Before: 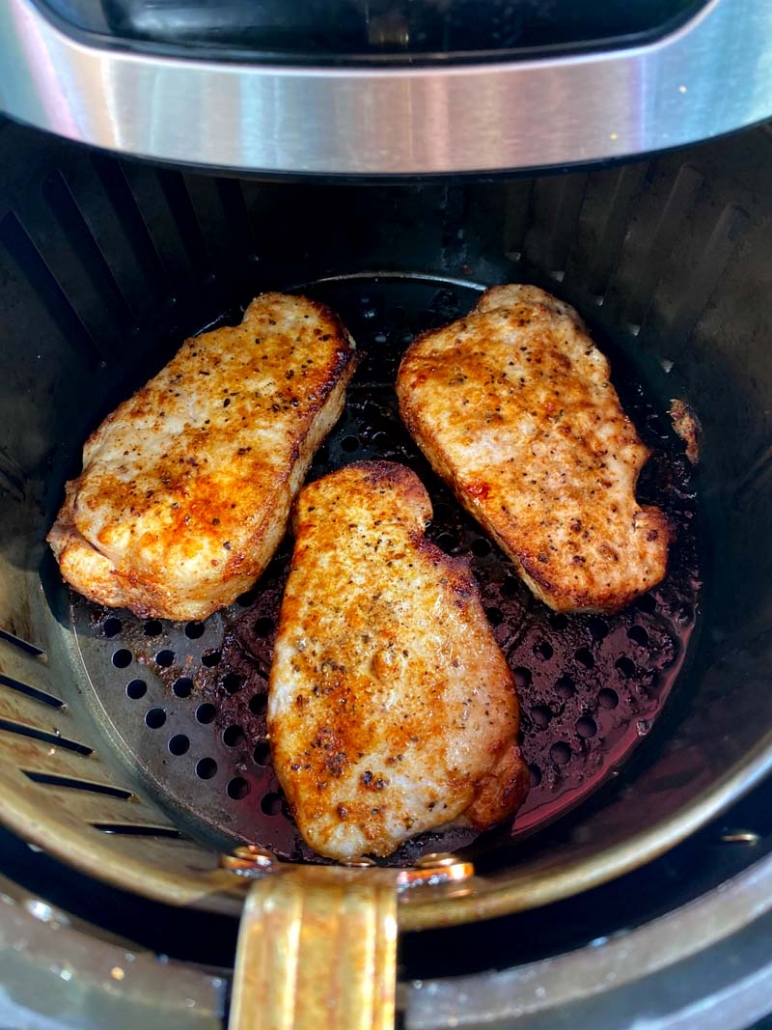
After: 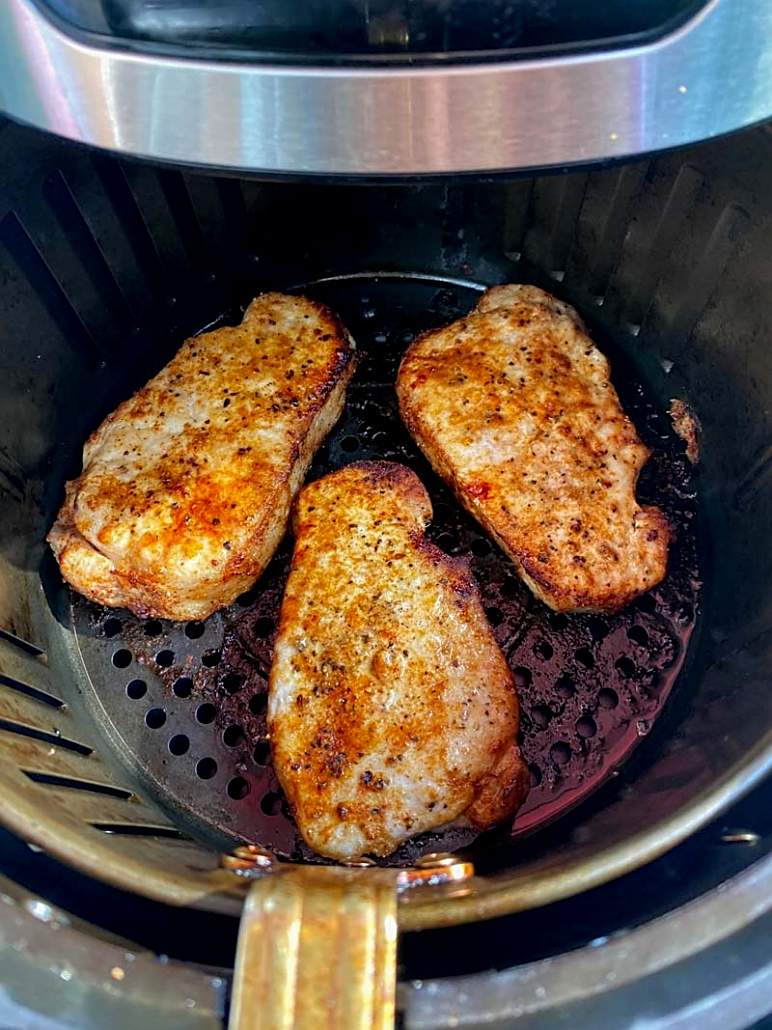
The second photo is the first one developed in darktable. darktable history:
shadows and highlights: shadows 25, white point adjustment -3, highlights -30
local contrast: highlights 100%, shadows 100%, detail 120%, midtone range 0.2
sharpen: on, module defaults
